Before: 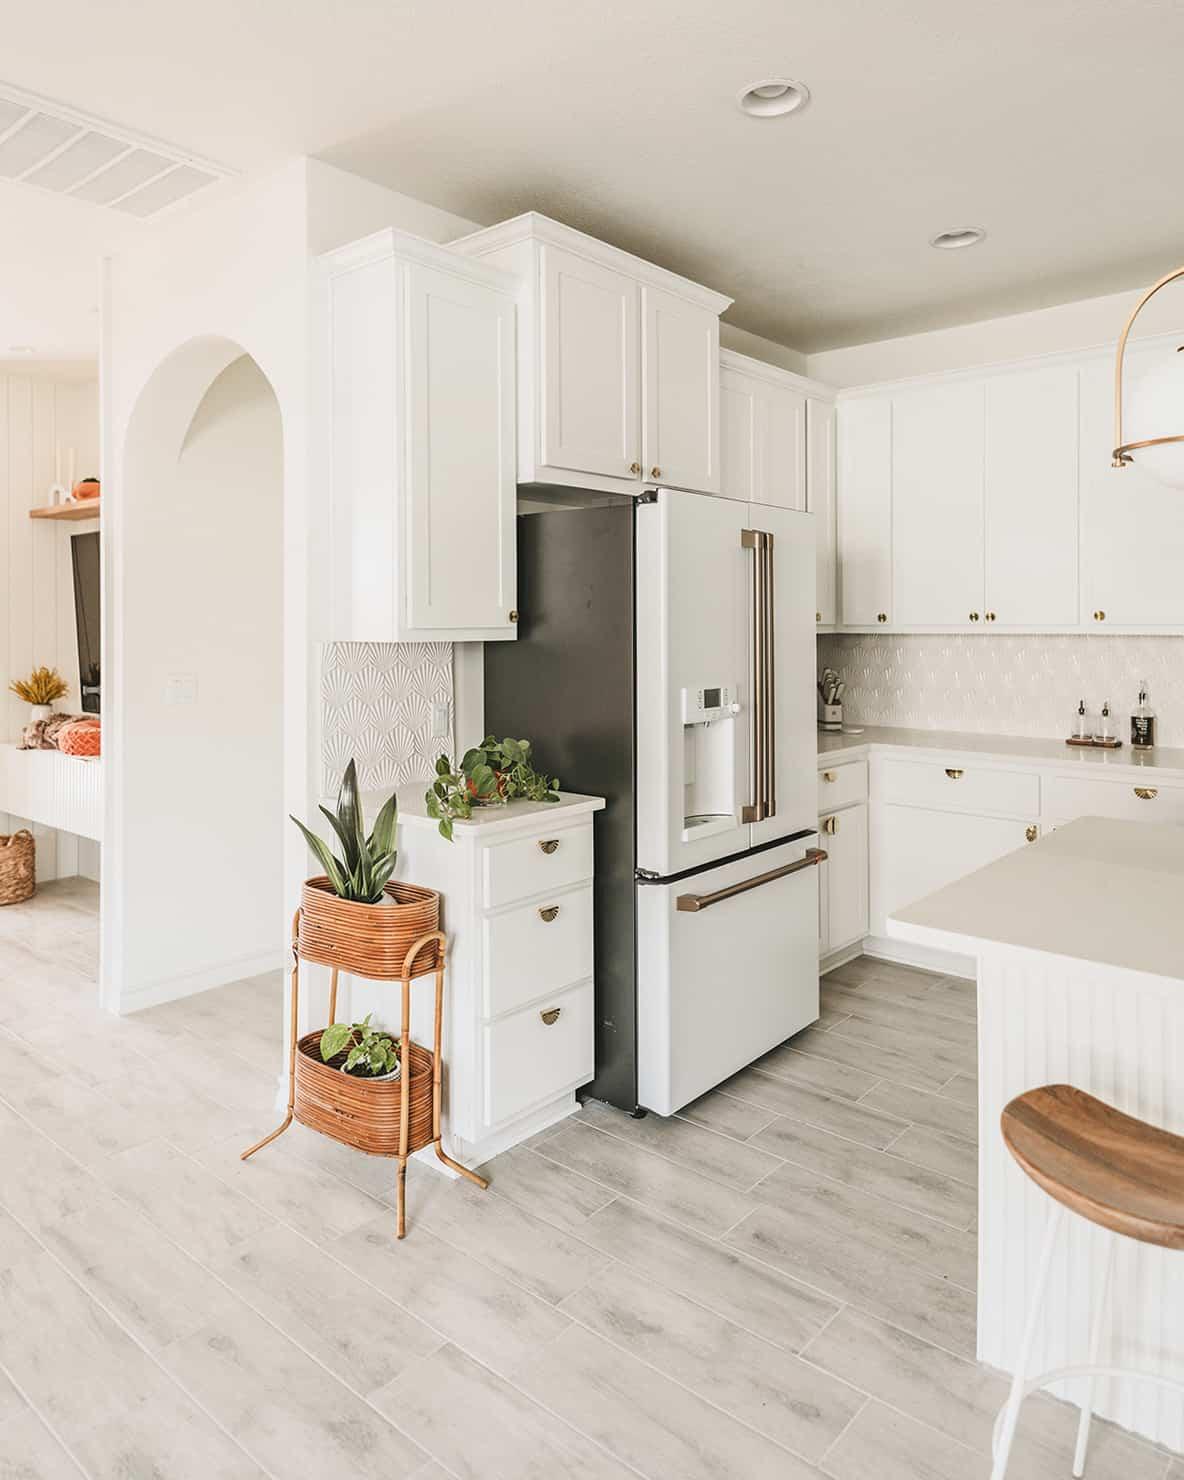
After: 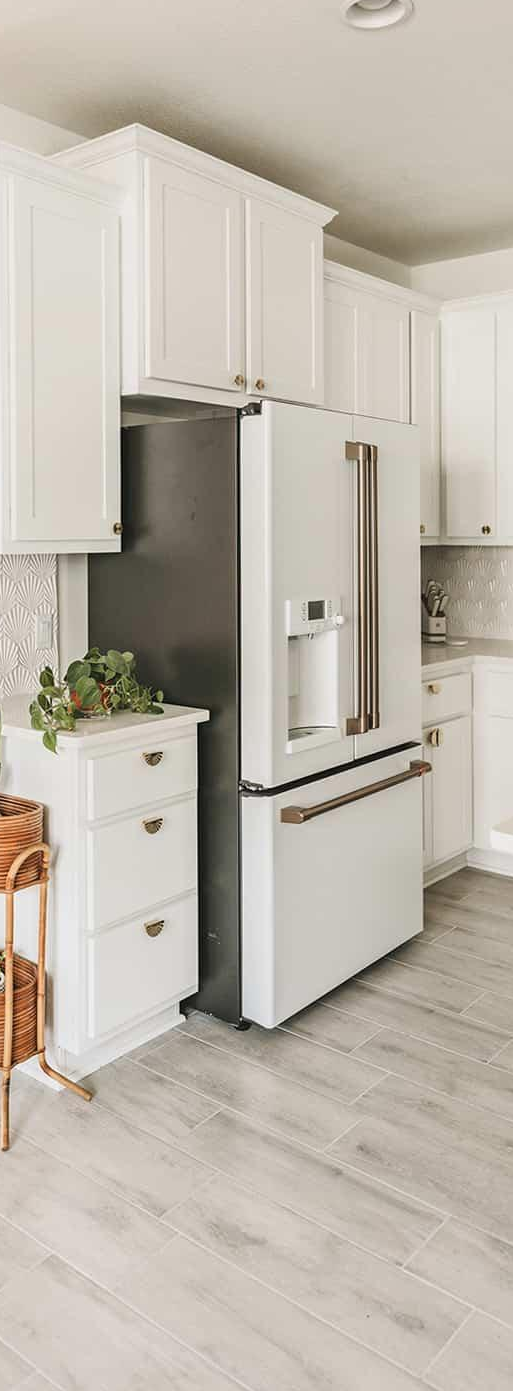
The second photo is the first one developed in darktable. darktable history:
crop: left 33.516%, top 5.989%, right 23.156%
color correction: highlights b* 0.028, saturation 0.979
